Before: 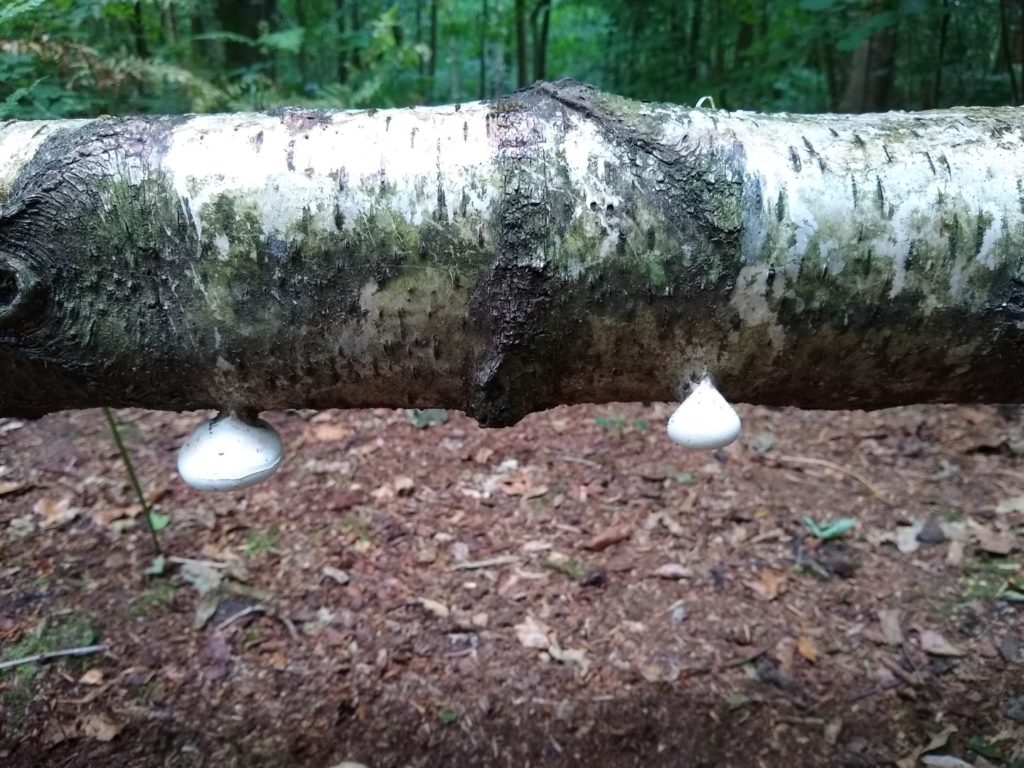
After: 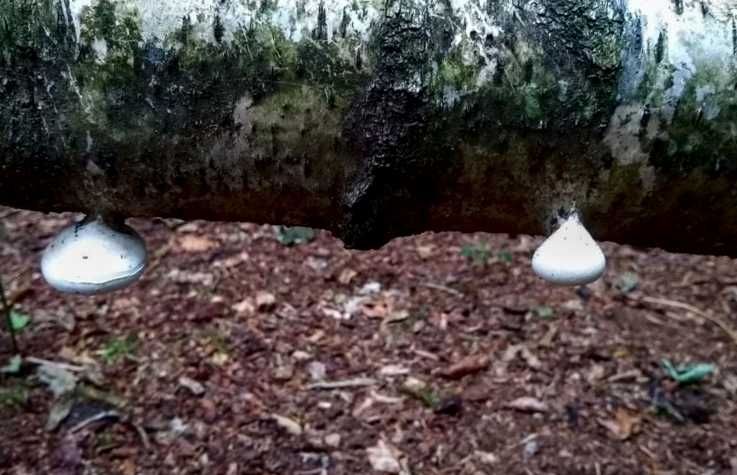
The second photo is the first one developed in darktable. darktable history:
local contrast: highlights 29%, detail 130%
crop and rotate: angle -3.82°, left 9.727%, top 20.819%, right 12.064%, bottom 11.967%
contrast brightness saturation: contrast 0.104, brightness -0.273, saturation 0.138
